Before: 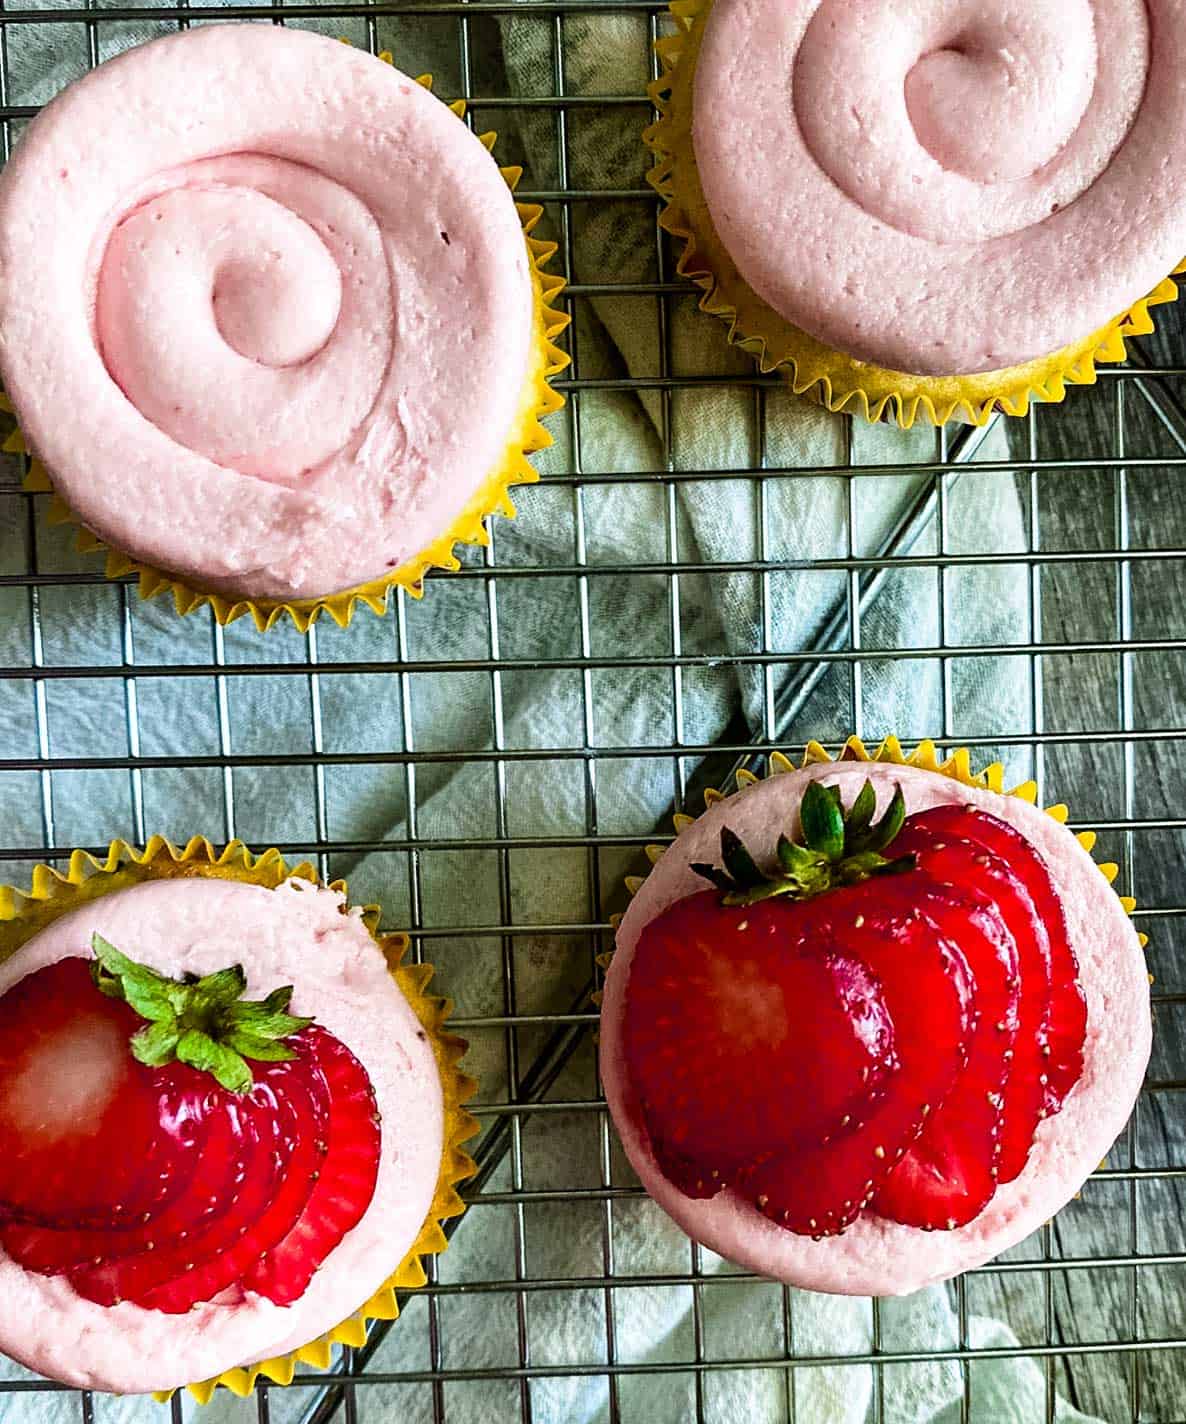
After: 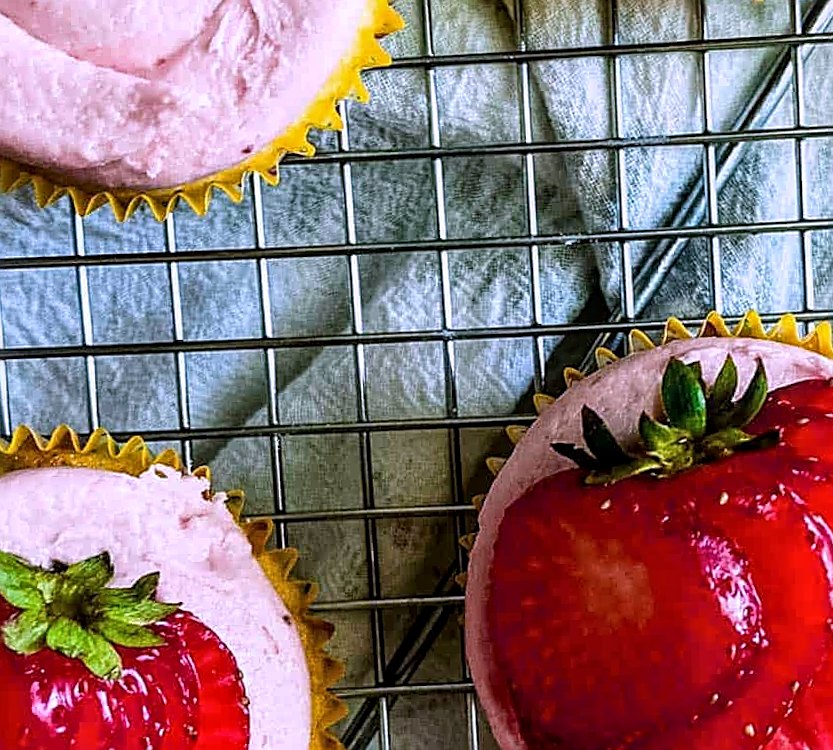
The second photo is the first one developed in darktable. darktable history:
local contrast: on, module defaults
exposure: exposure -0.177 EV
white balance: red 1.042, blue 1.17
rotate and perspective: rotation -1.32°, lens shift (horizontal) -0.031, crop left 0.015, crop right 0.985, crop top 0.047, crop bottom 0.982
crop: left 11.123%, top 27.61%, right 18.3%, bottom 17.034%
sharpen: on, module defaults
